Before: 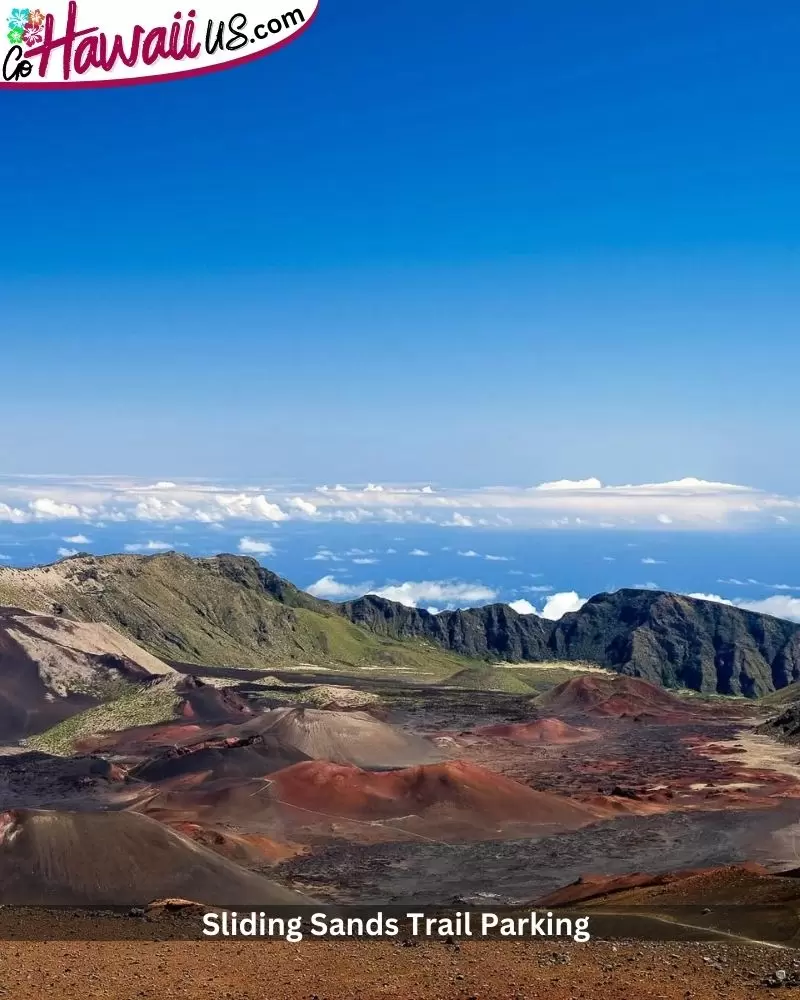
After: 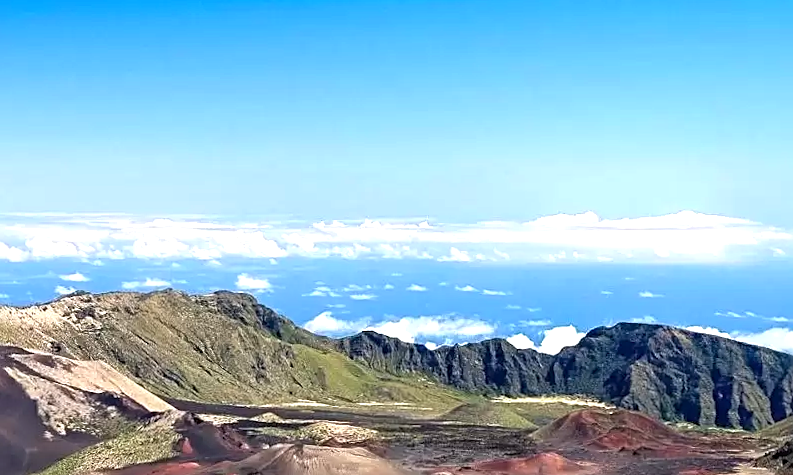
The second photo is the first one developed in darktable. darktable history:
sharpen: on, module defaults
crop and rotate: top 26.056%, bottom 25.543%
rotate and perspective: rotation -0.45°, automatic cropping original format, crop left 0.008, crop right 0.992, crop top 0.012, crop bottom 0.988
exposure: exposure 0.785 EV, compensate highlight preservation false
